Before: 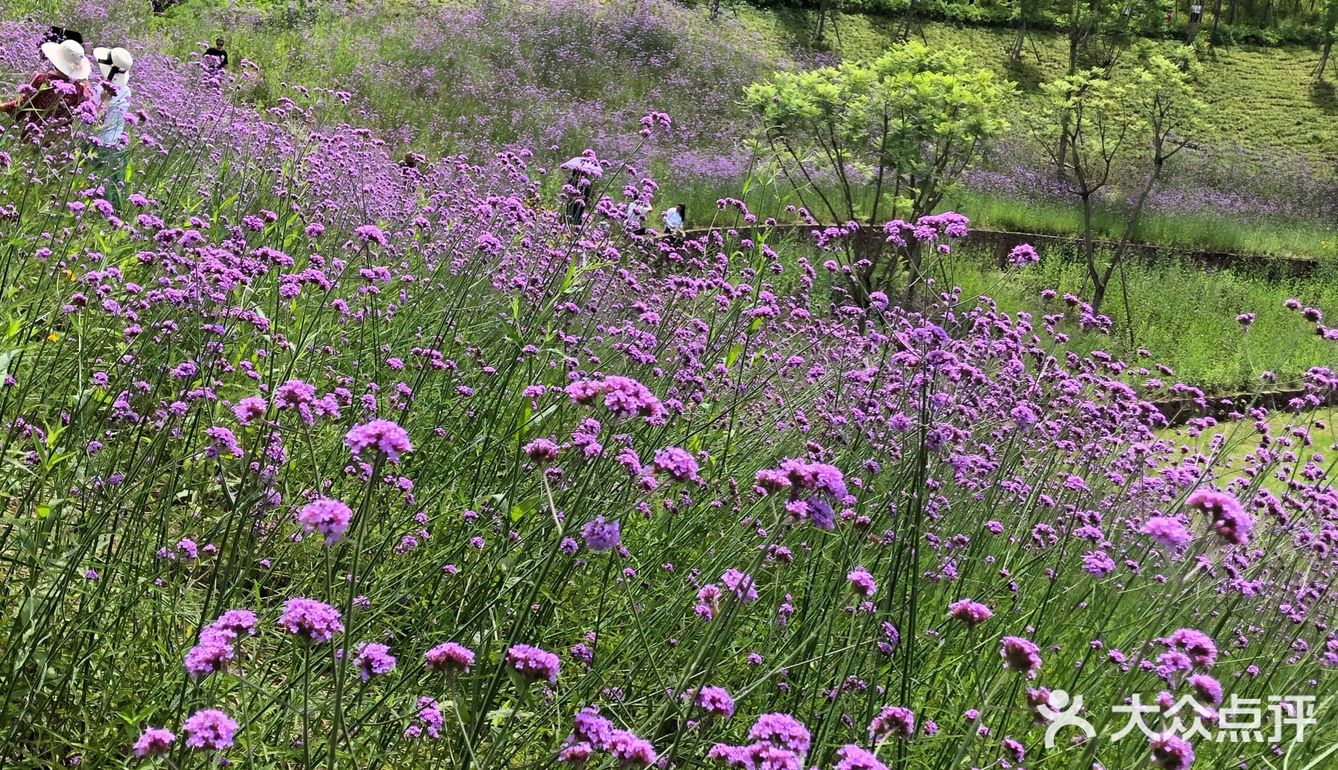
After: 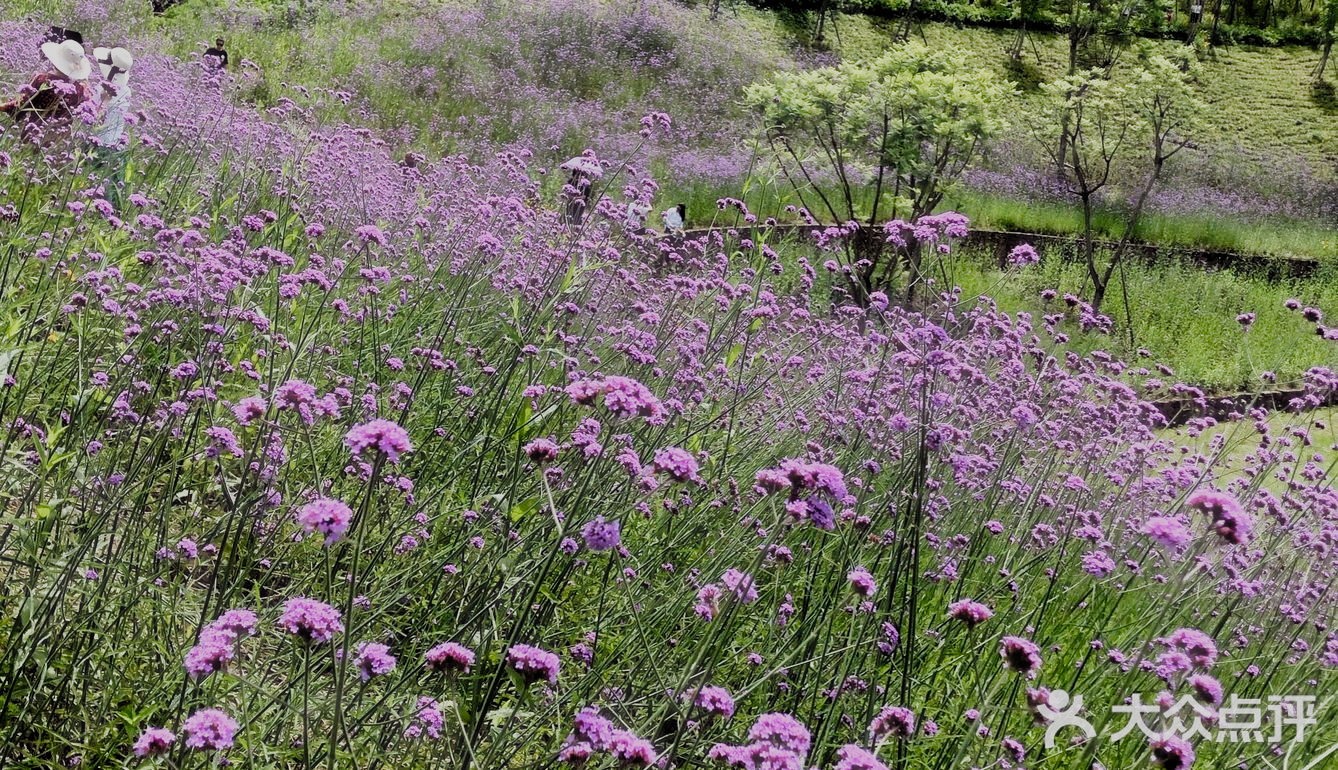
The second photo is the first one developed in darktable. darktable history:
filmic rgb: black relative exposure -3.87 EV, white relative exposure 3.49 EV, hardness 2.66, contrast 1.103, add noise in highlights 0.002, preserve chrominance no, color science v3 (2019), use custom middle-gray values true, contrast in highlights soft
haze removal: strength -0.107
